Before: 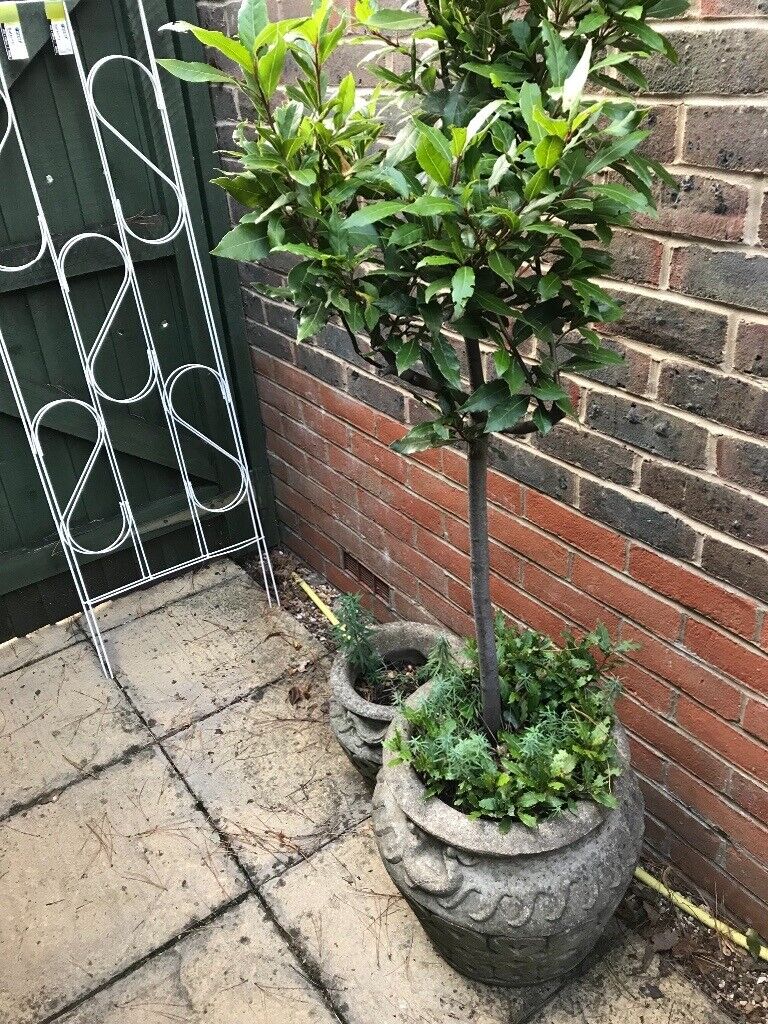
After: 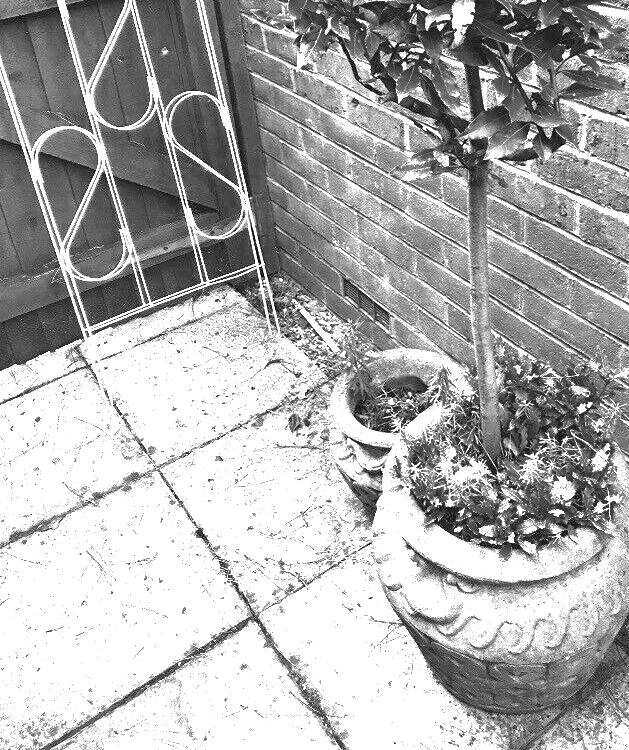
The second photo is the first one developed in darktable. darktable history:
velvia: on, module defaults
color zones: curves: ch0 [(0.287, 0.048) (0.493, 0.484) (0.737, 0.816)]; ch1 [(0, 0) (0.143, 0) (0.286, 0) (0.429, 0) (0.571, 0) (0.714, 0) (0.857, 0)]
contrast brightness saturation: contrast 0.058, brightness -0.011, saturation -0.239
crop: top 26.703%, right 17.972%
exposure: exposure 2.26 EV, compensate highlight preservation false
